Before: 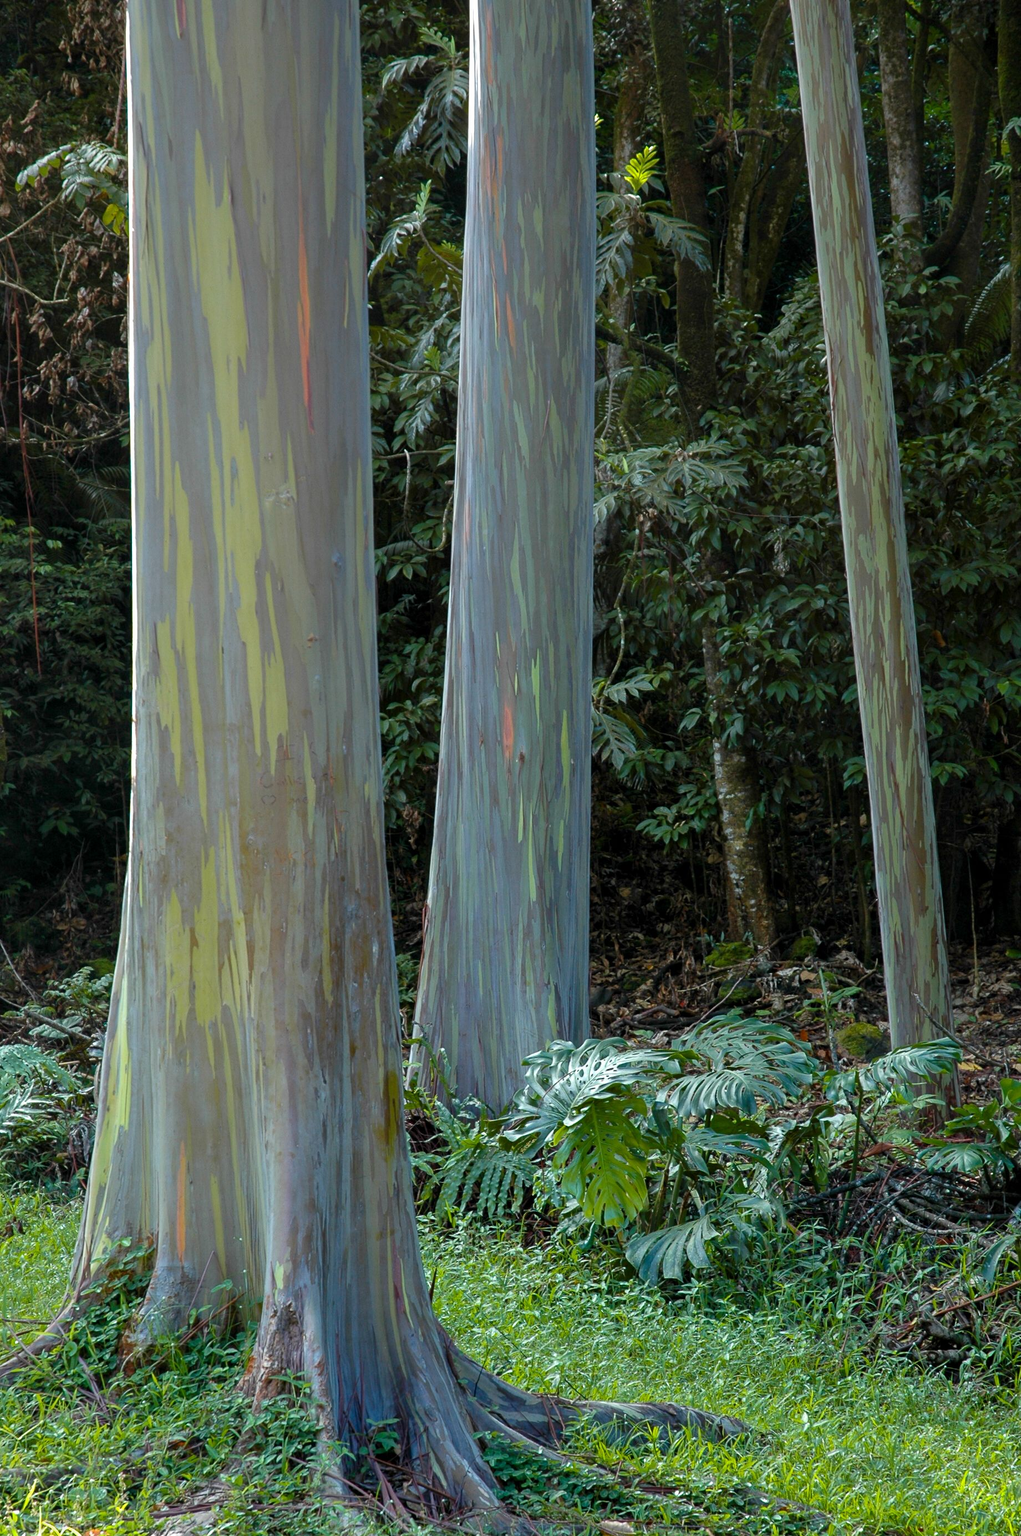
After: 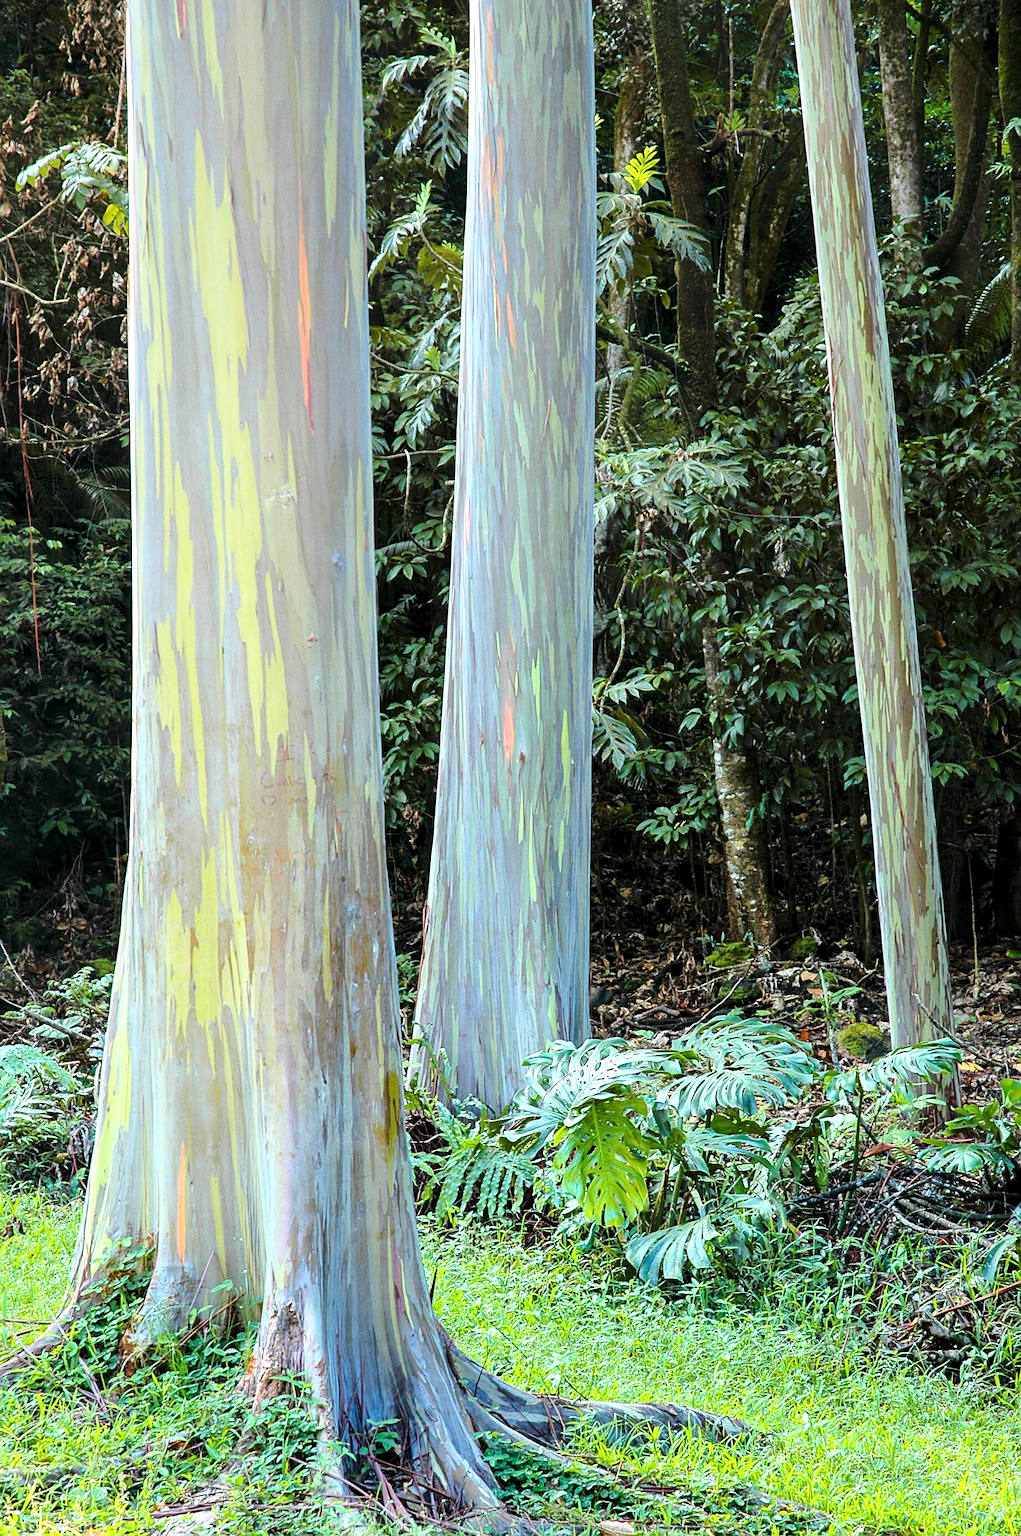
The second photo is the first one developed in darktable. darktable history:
local contrast: highlights 104%, shadows 100%, detail 119%, midtone range 0.2
exposure: black level correction 0, exposure 0.7 EV, compensate highlight preservation false
base curve: curves: ch0 [(0, 0) (0.028, 0.03) (0.121, 0.232) (0.46, 0.748) (0.859, 0.968) (1, 1)]
sharpen: on, module defaults
